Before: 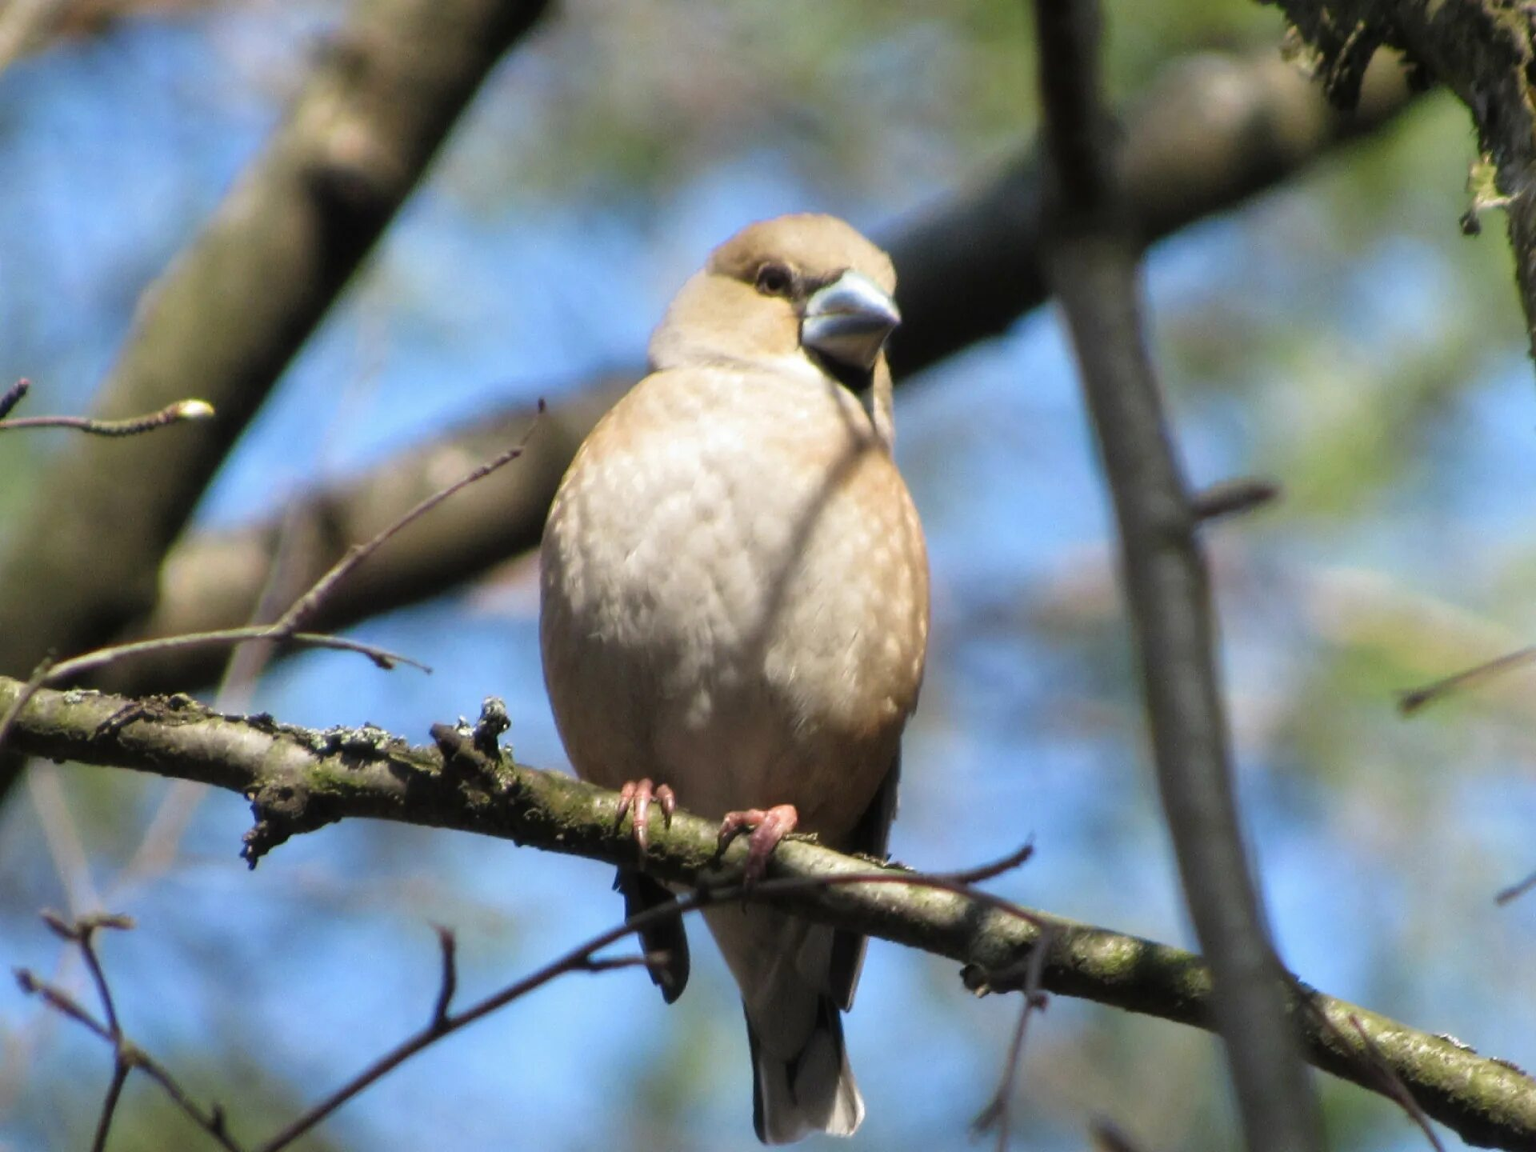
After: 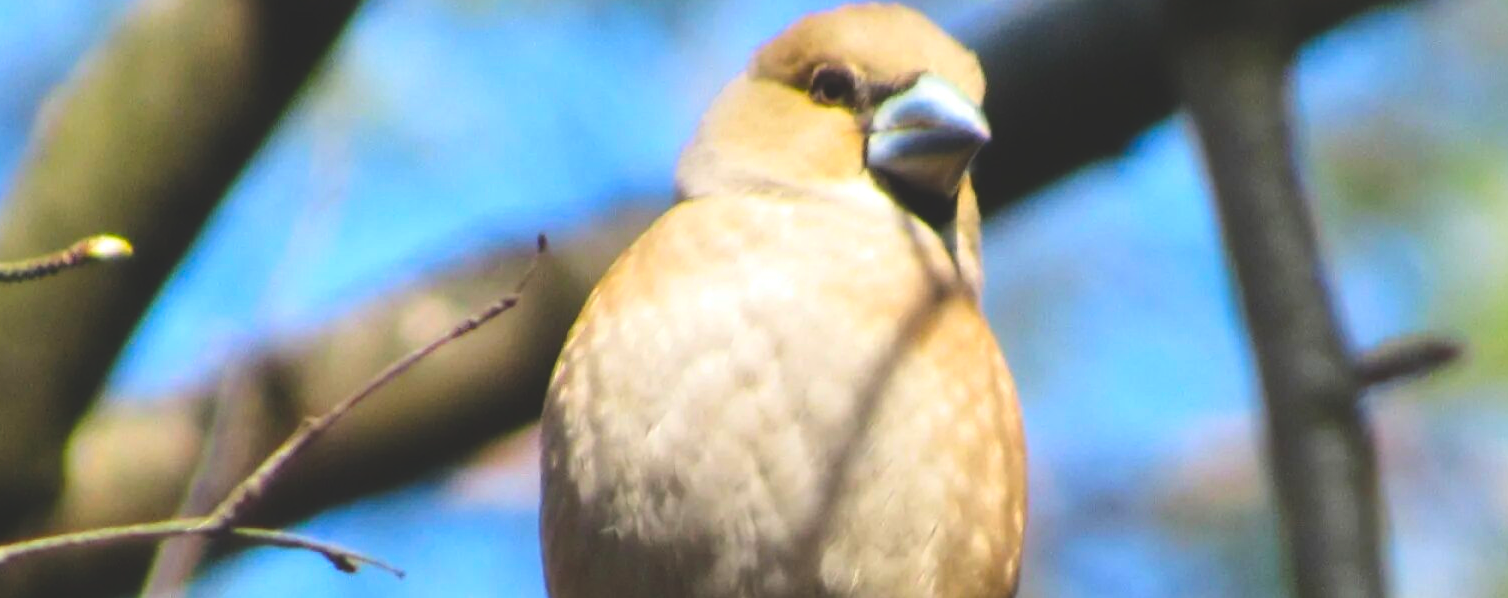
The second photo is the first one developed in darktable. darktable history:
contrast brightness saturation: contrast 0.21, brightness -0.11, saturation 0.21
exposure: black level correction -0.041, exposure 0.064 EV, compensate highlight preservation false
color balance rgb: perceptual saturation grading › global saturation 25%, perceptual brilliance grading › mid-tones 10%, perceptual brilliance grading › shadows 15%, global vibrance 20%
crop: left 7.036%, top 18.398%, right 14.379%, bottom 40.043%
